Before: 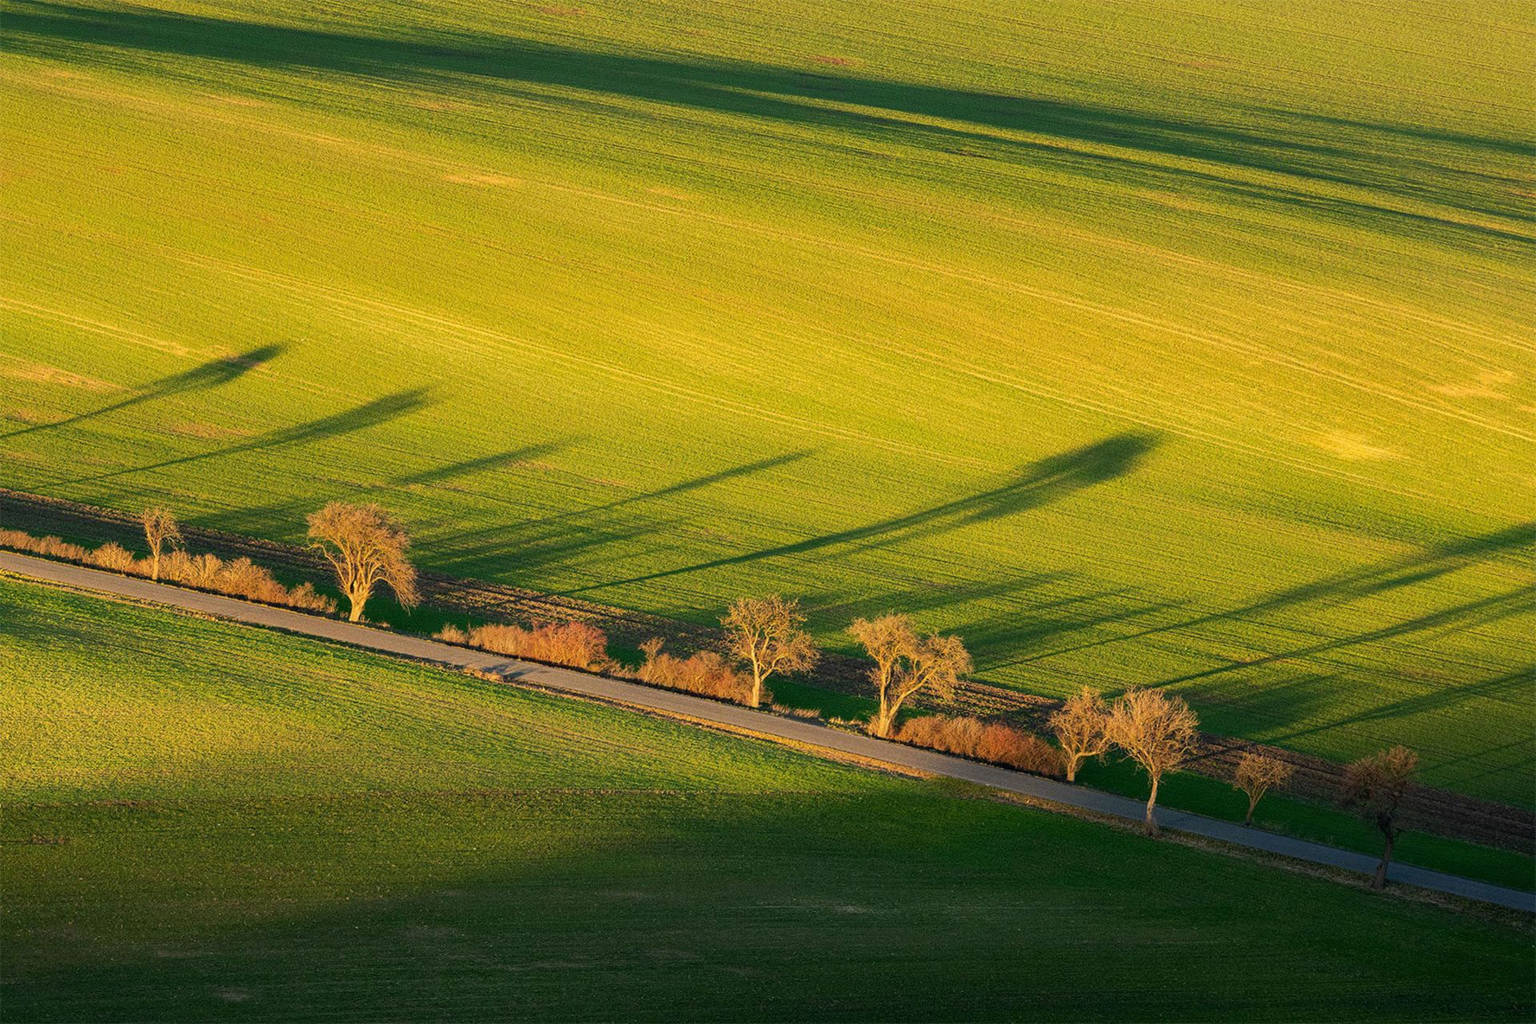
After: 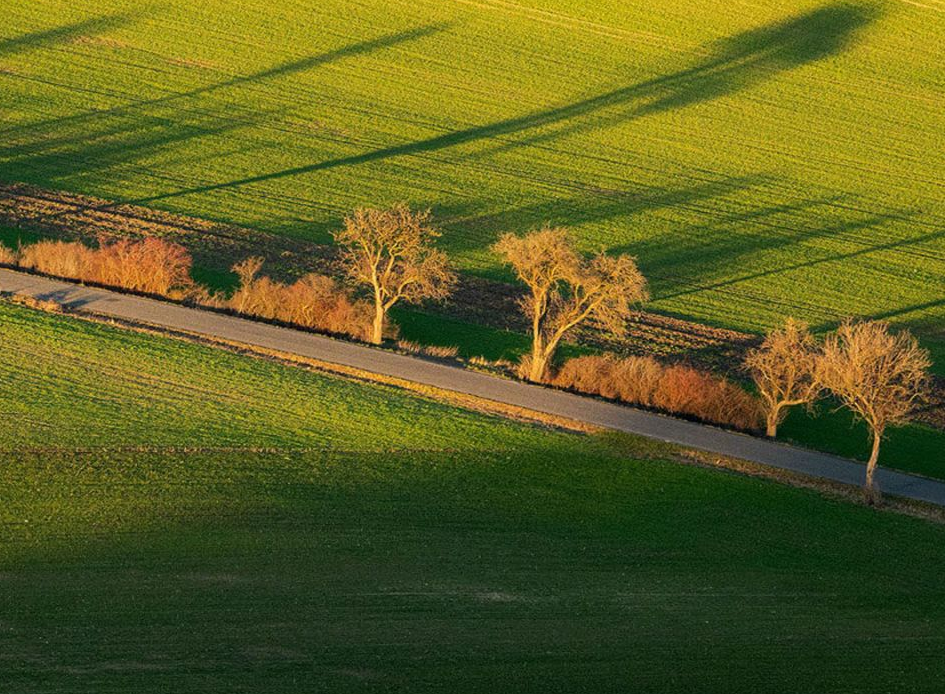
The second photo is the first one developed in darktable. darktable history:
tone equalizer: mask exposure compensation -0.497 EV
crop: left 29.558%, top 42.243%, right 21.11%, bottom 3.478%
